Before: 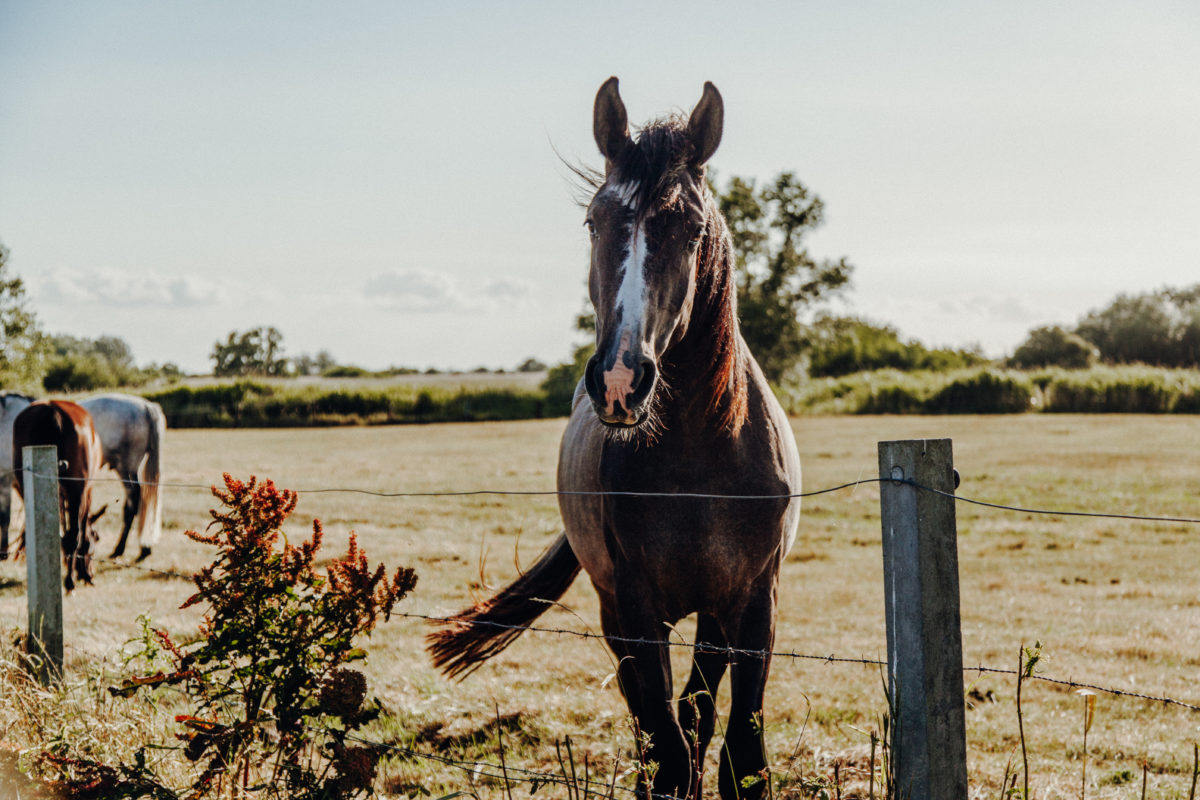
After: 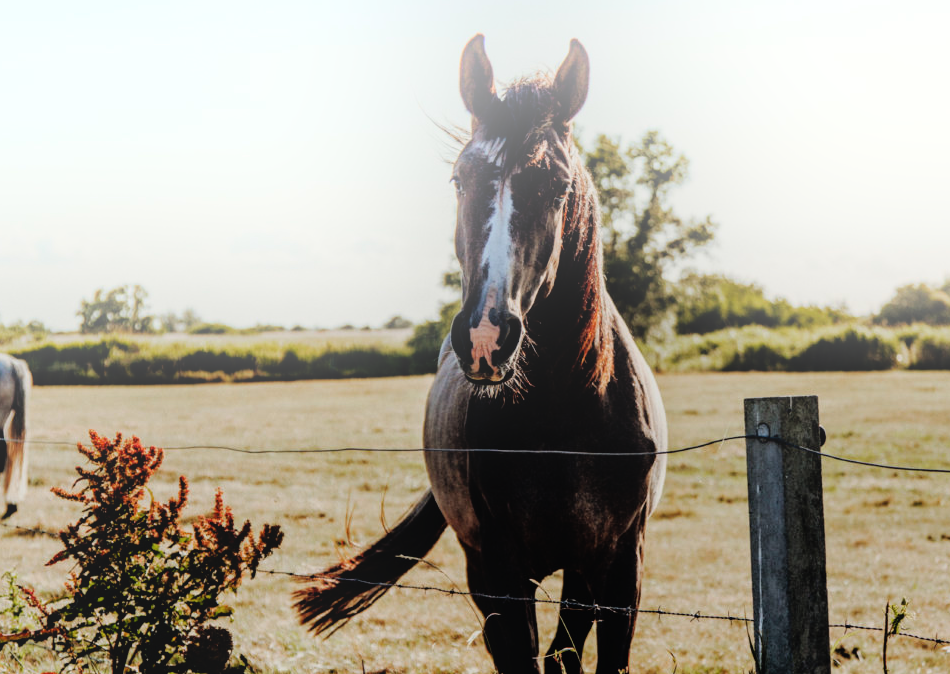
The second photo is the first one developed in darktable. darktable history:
crop: left 11.225%, top 5.381%, right 9.565%, bottom 10.314%
bloom: on, module defaults
filmic rgb: black relative exposure -11.88 EV, white relative exposure 5.43 EV, threshold 3 EV, hardness 4.49, latitude 50%, contrast 1.14, color science v5 (2021), contrast in shadows safe, contrast in highlights safe, enable highlight reconstruction true
